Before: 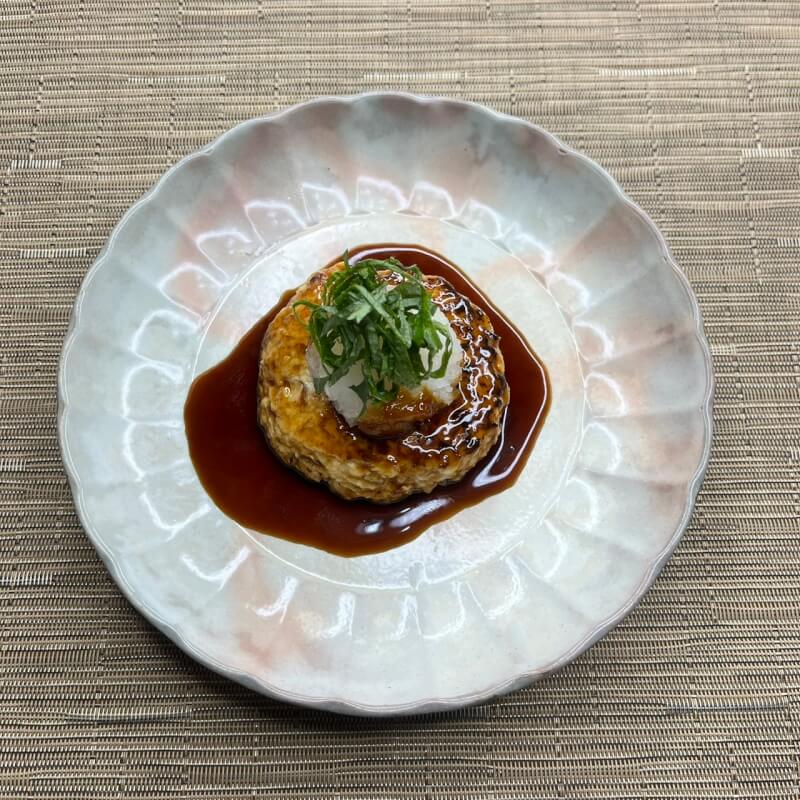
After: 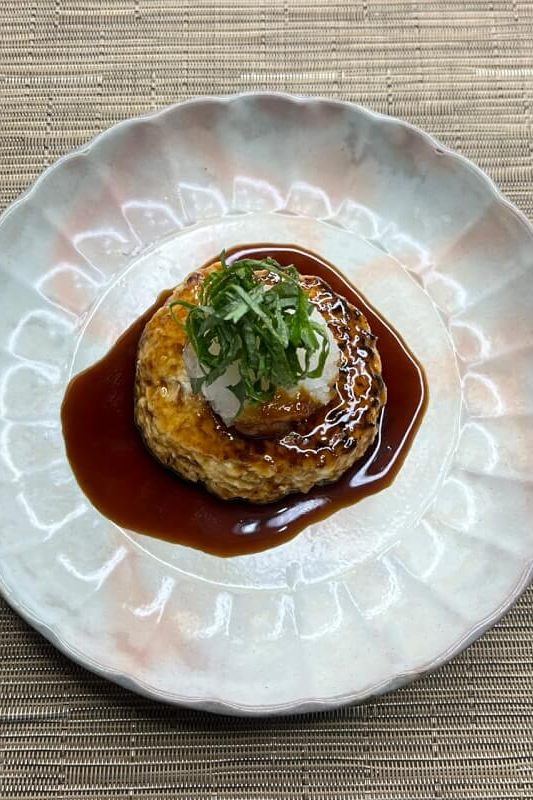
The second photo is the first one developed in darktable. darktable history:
exposure: compensate highlight preservation false
crop: left 15.419%, right 17.914%
sharpen: amount 0.2
